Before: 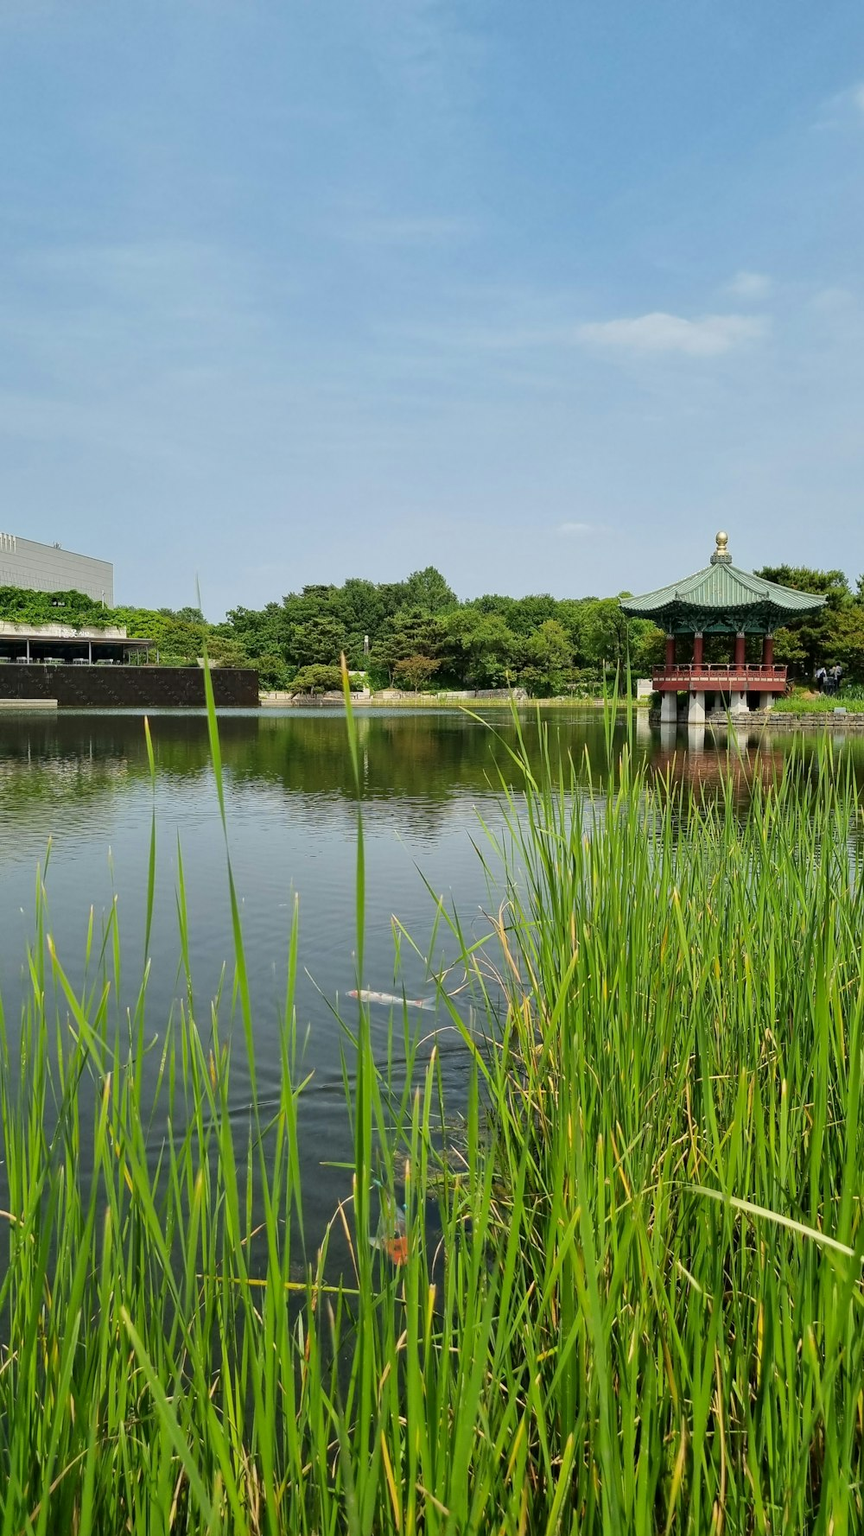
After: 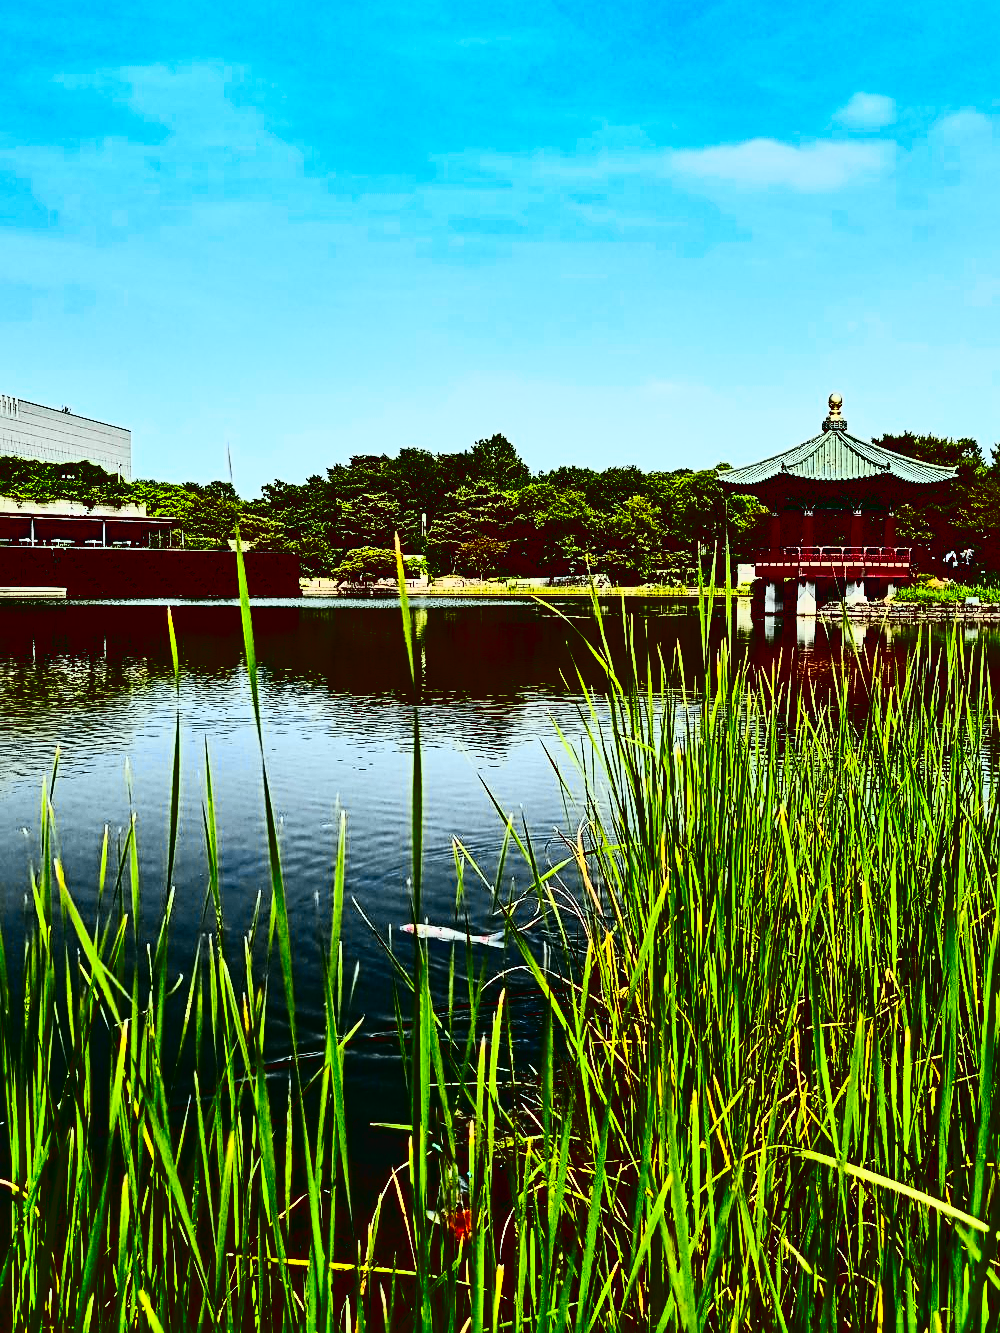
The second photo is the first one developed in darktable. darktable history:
local contrast: mode bilateral grid, contrast 28, coarseness 16, detail 115%, midtone range 0.2
sharpen: radius 4
shadows and highlights: radius 118.69, shadows 42.21, highlights -61.56, soften with gaussian
contrast brightness saturation: contrast 0.77, brightness -1, saturation 1
color balance: lift [1, 1.015, 1.004, 0.985], gamma [1, 0.958, 0.971, 1.042], gain [1, 0.956, 0.977, 1.044]
crop and rotate: top 12.5%, bottom 12.5%
tone curve: curves: ch0 [(0, 0.026) (0.172, 0.194) (0.398, 0.437) (0.469, 0.544) (0.612, 0.741) (0.845, 0.926) (1, 0.968)]; ch1 [(0, 0) (0.437, 0.453) (0.472, 0.467) (0.502, 0.502) (0.531, 0.537) (0.574, 0.583) (0.617, 0.64) (0.699, 0.749) (0.859, 0.919) (1, 1)]; ch2 [(0, 0) (0.33, 0.301) (0.421, 0.443) (0.476, 0.502) (0.511, 0.504) (0.553, 0.55) (0.595, 0.586) (0.664, 0.664) (1, 1)], color space Lab, independent channels, preserve colors none
